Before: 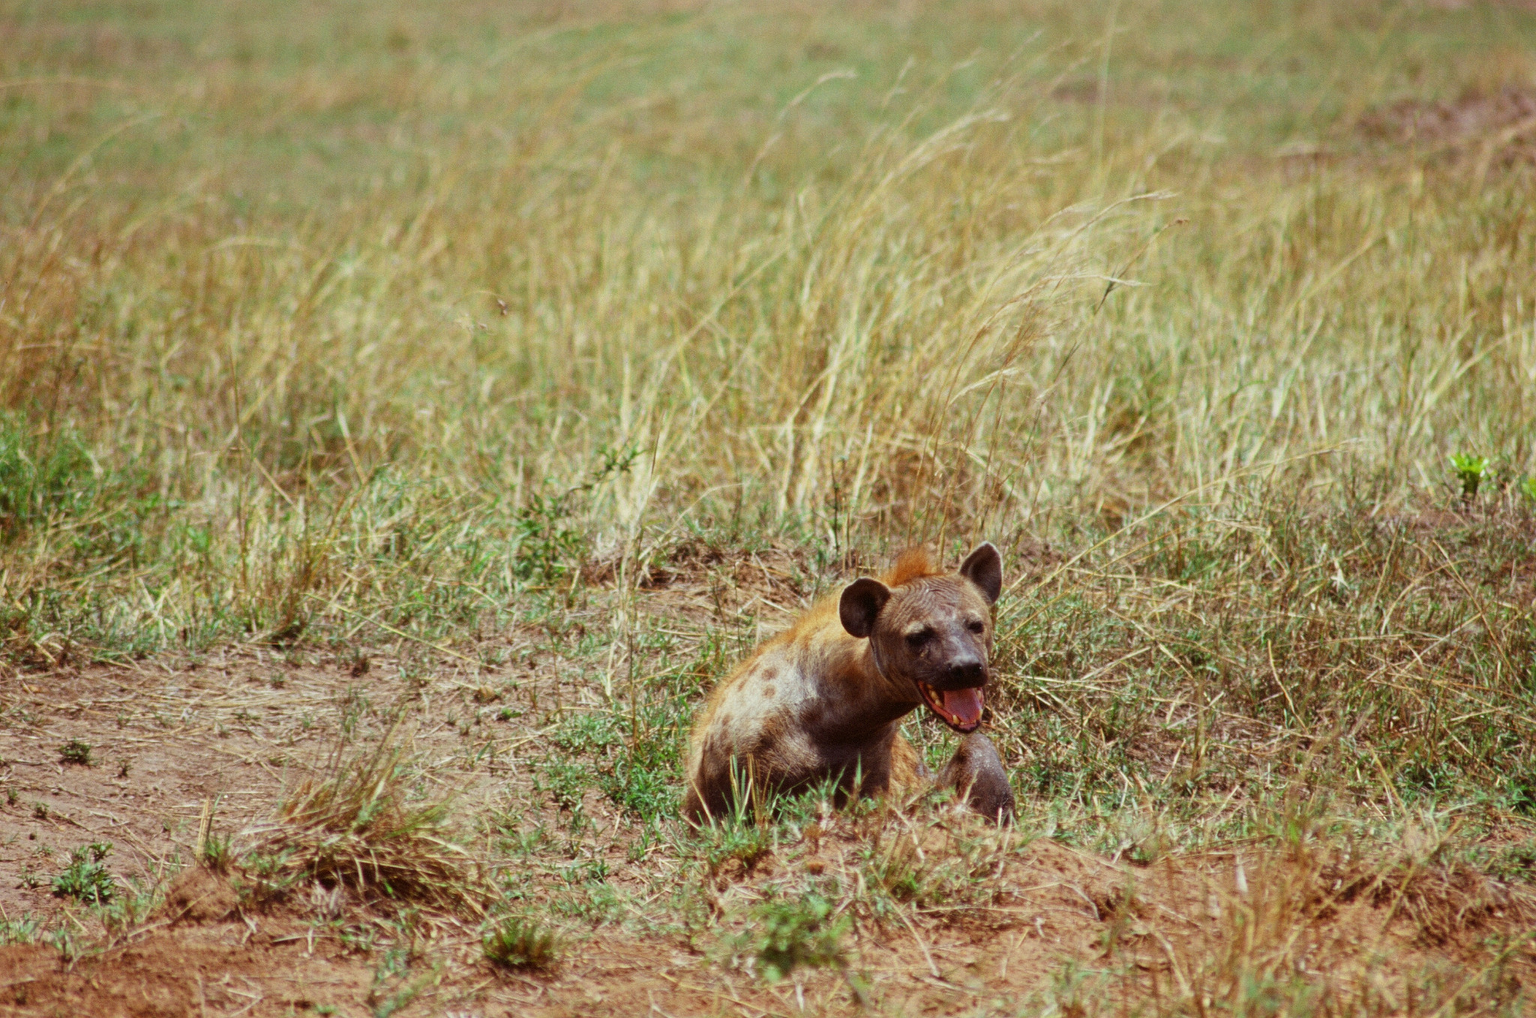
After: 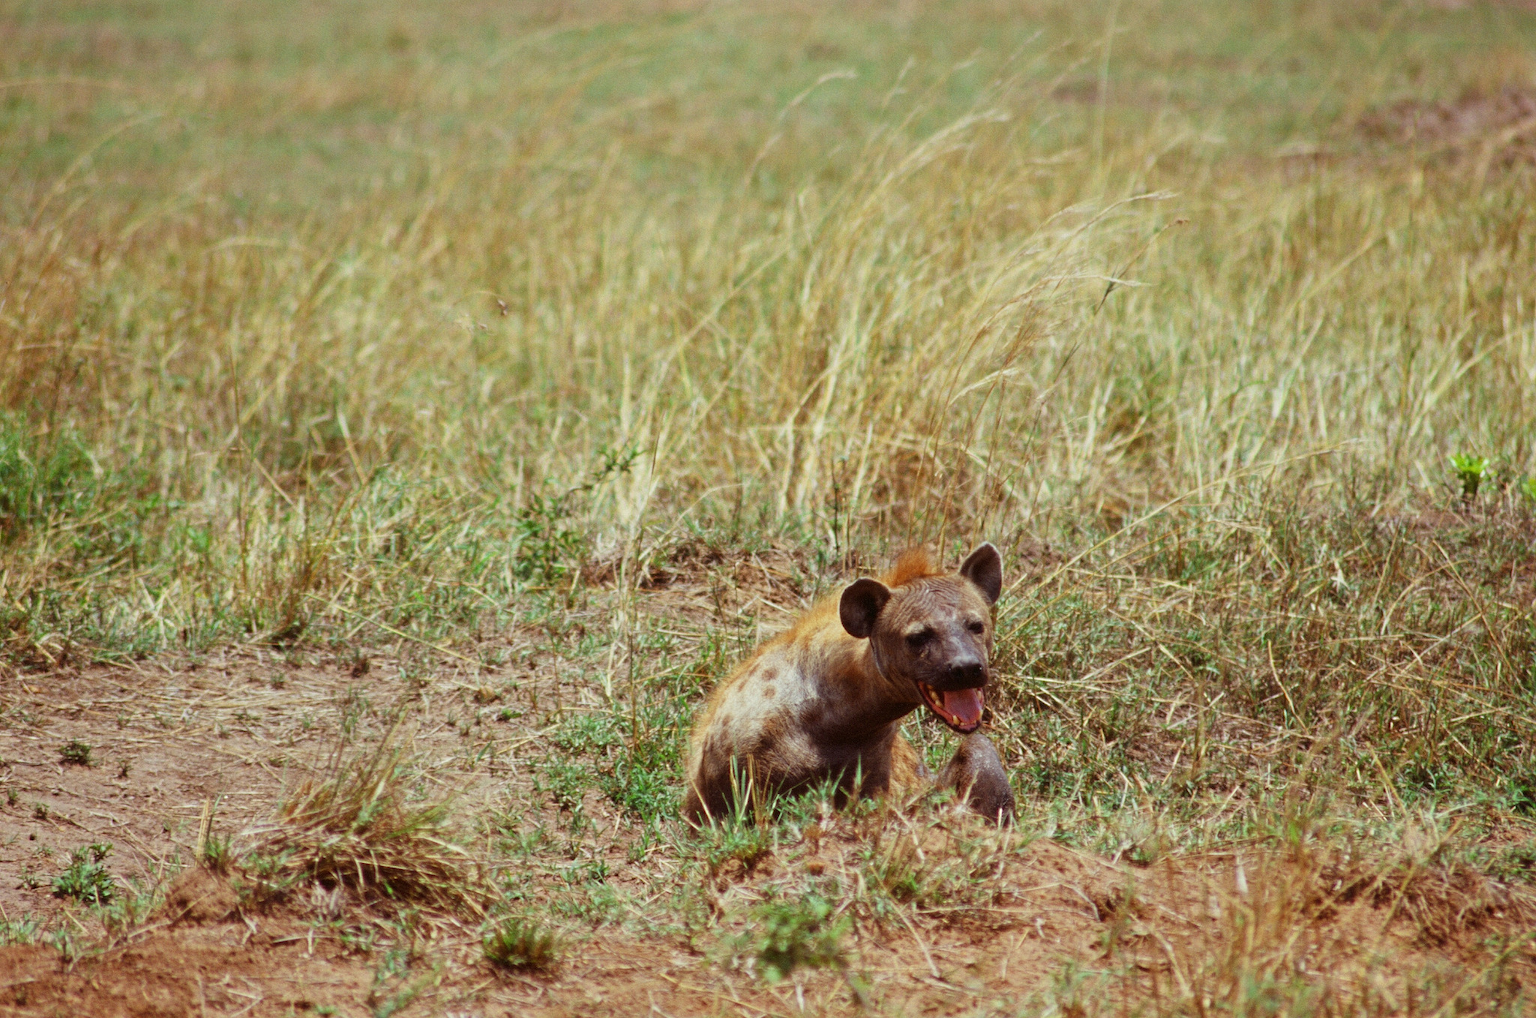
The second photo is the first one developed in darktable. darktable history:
sharpen: radius 5.287, amount 0.315, threshold 26.687
